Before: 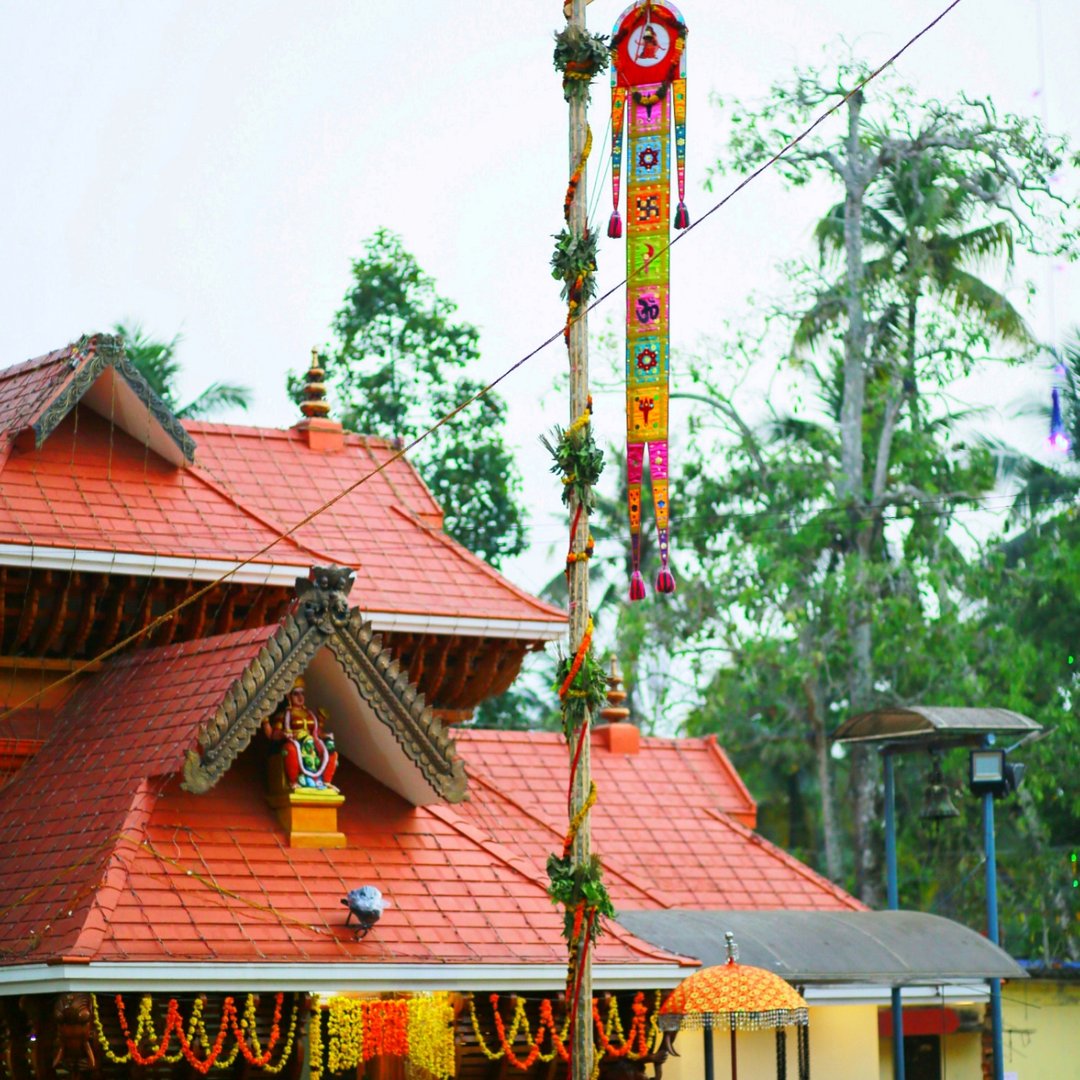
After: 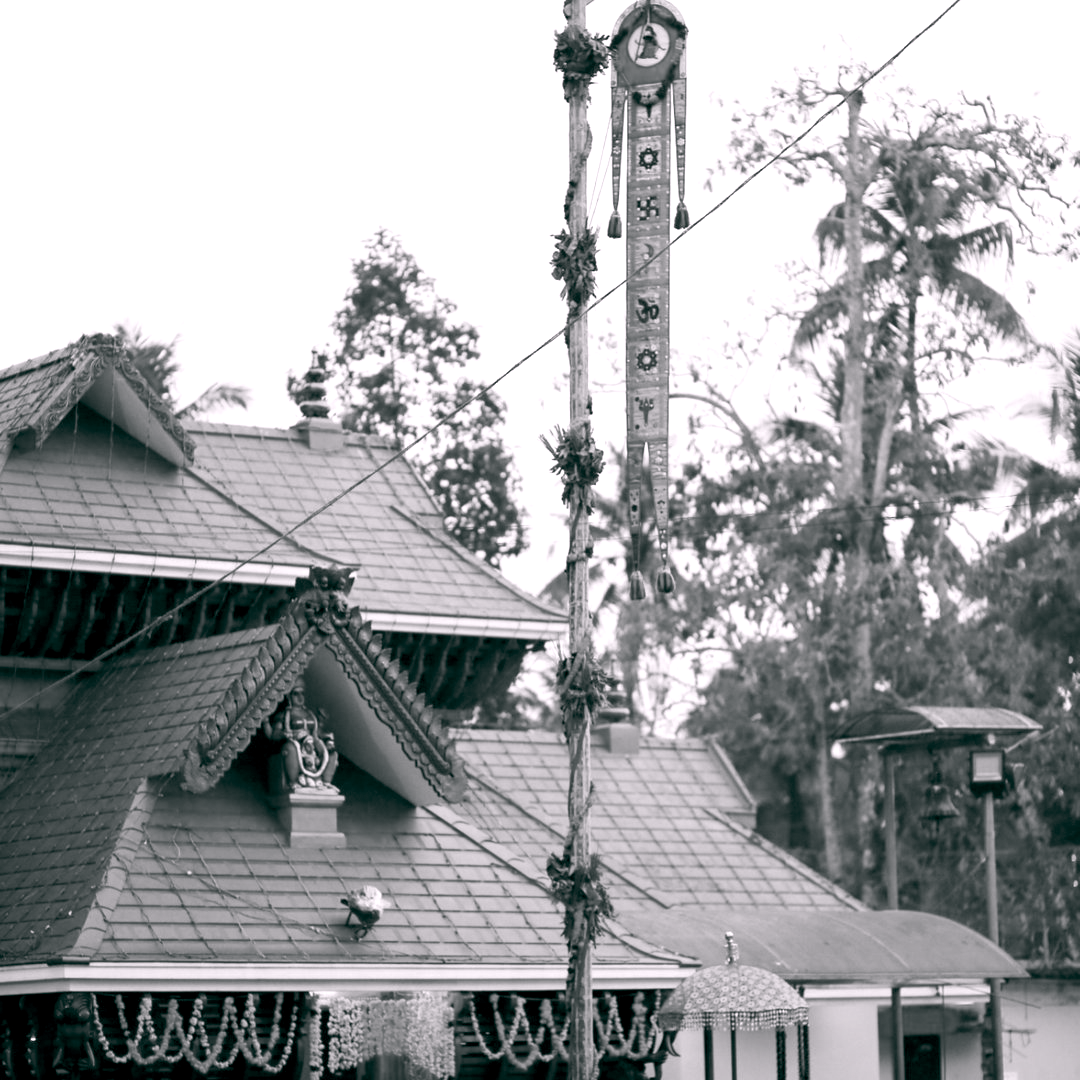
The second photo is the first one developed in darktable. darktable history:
color calibration: output gray [0.31, 0.36, 0.33, 0], illuminant same as pipeline (D50), adaptation none (bypass), x 0.332, y 0.334, temperature 5023.39 K
exposure: black level correction 0.001, exposure 0.298 EV, compensate highlight preservation false
color balance rgb: shadows lift › chroma 1.04%, shadows lift › hue 242.42°, highlights gain › chroma 1.455%, highlights gain › hue 310.06°, global offset › luminance -0.35%, global offset › chroma 0.119%, global offset › hue 165.99°, perceptual saturation grading › global saturation 0.175%, global vibrance 20%
